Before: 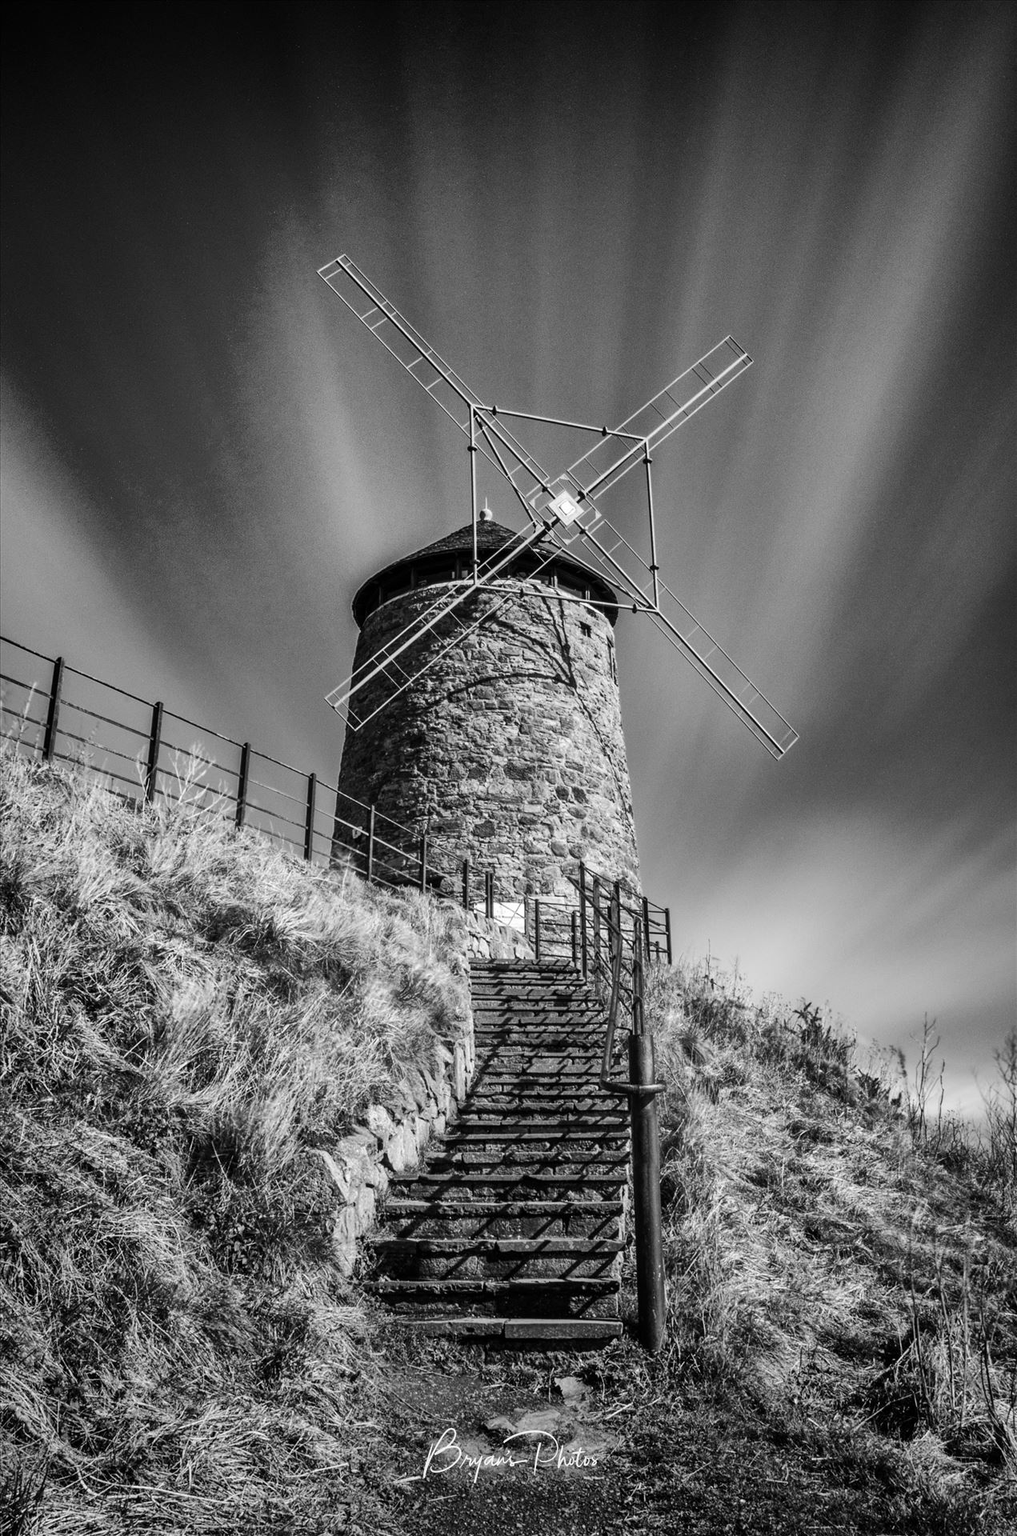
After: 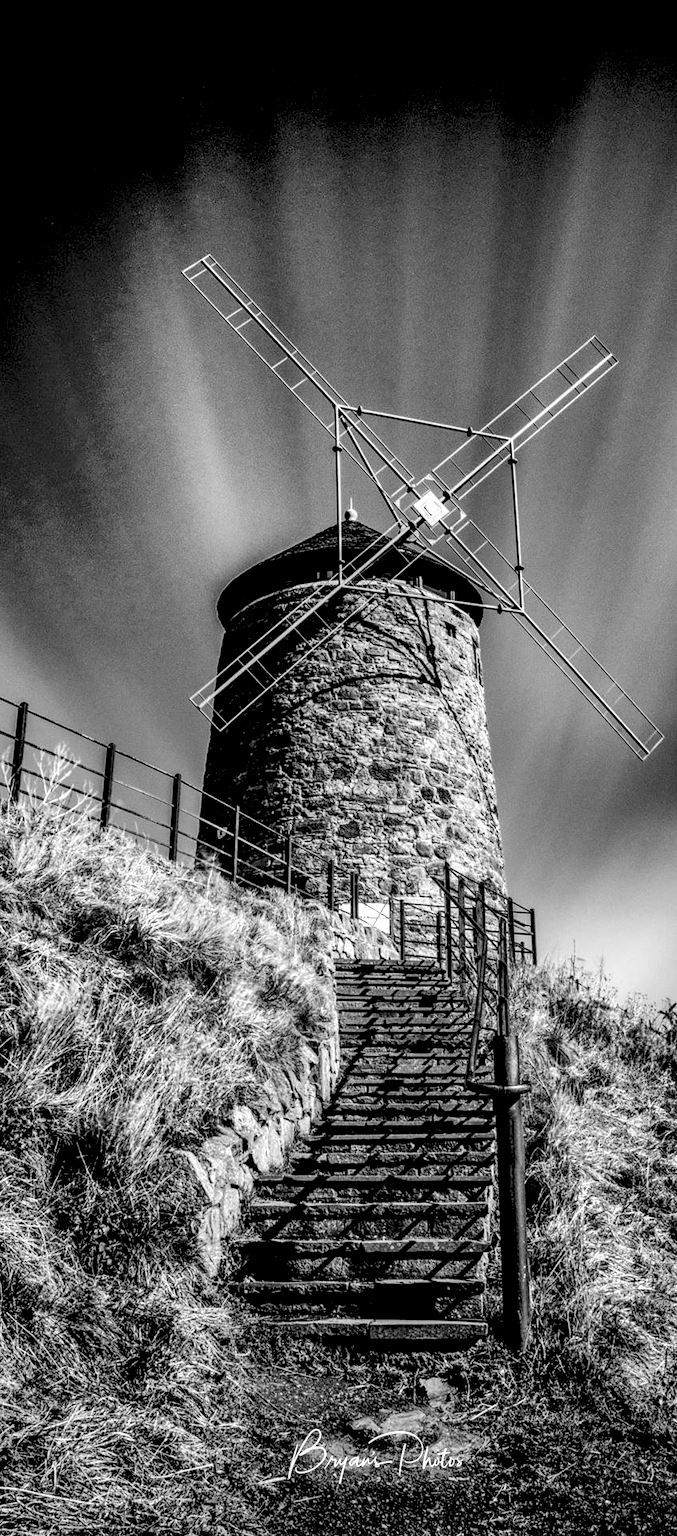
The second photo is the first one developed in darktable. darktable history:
local contrast: detail 150%
exposure: black level correction 0.025, exposure 0.182 EV, compensate highlight preservation false
color balance: output saturation 120%
color balance rgb: linear chroma grading › shadows -8%, linear chroma grading › global chroma 10%, perceptual saturation grading › global saturation 2%, perceptual saturation grading › highlights -2%, perceptual saturation grading › mid-tones 4%, perceptual saturation grading › shadows 8%, perceptual brilliance grading › global brilliance 2%, perceptual brilliance grading › highlights -4%, global vibrance 16%, saturation formula JzAzBz (2021)
crop and rotate: left 13.342%, right 19.991%
